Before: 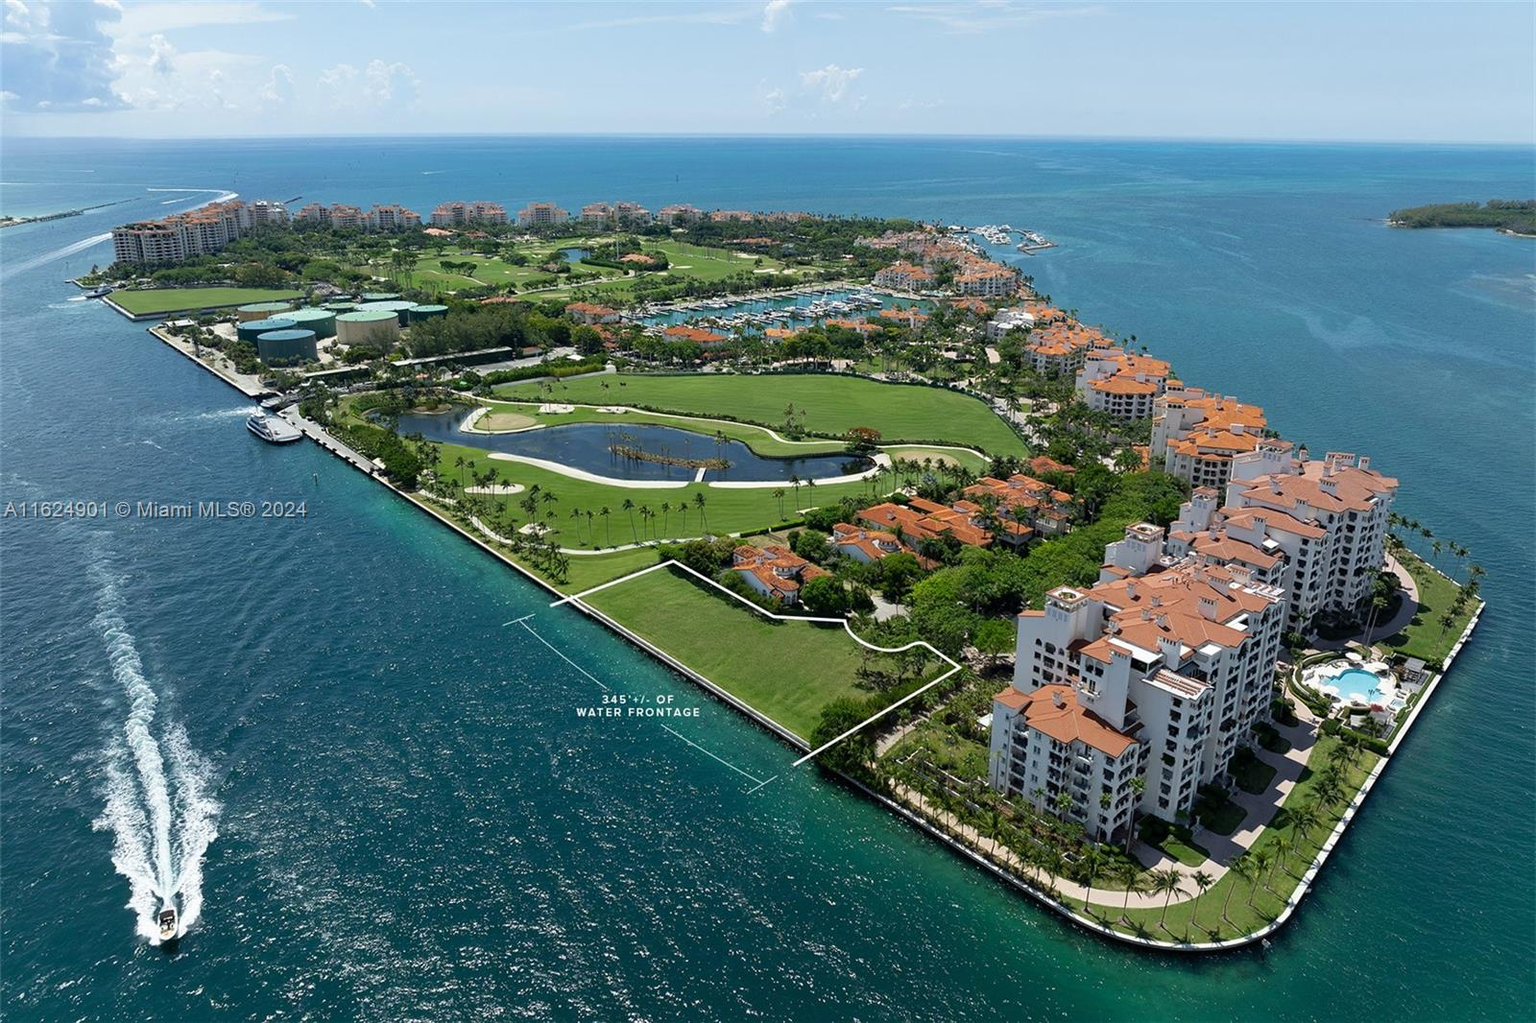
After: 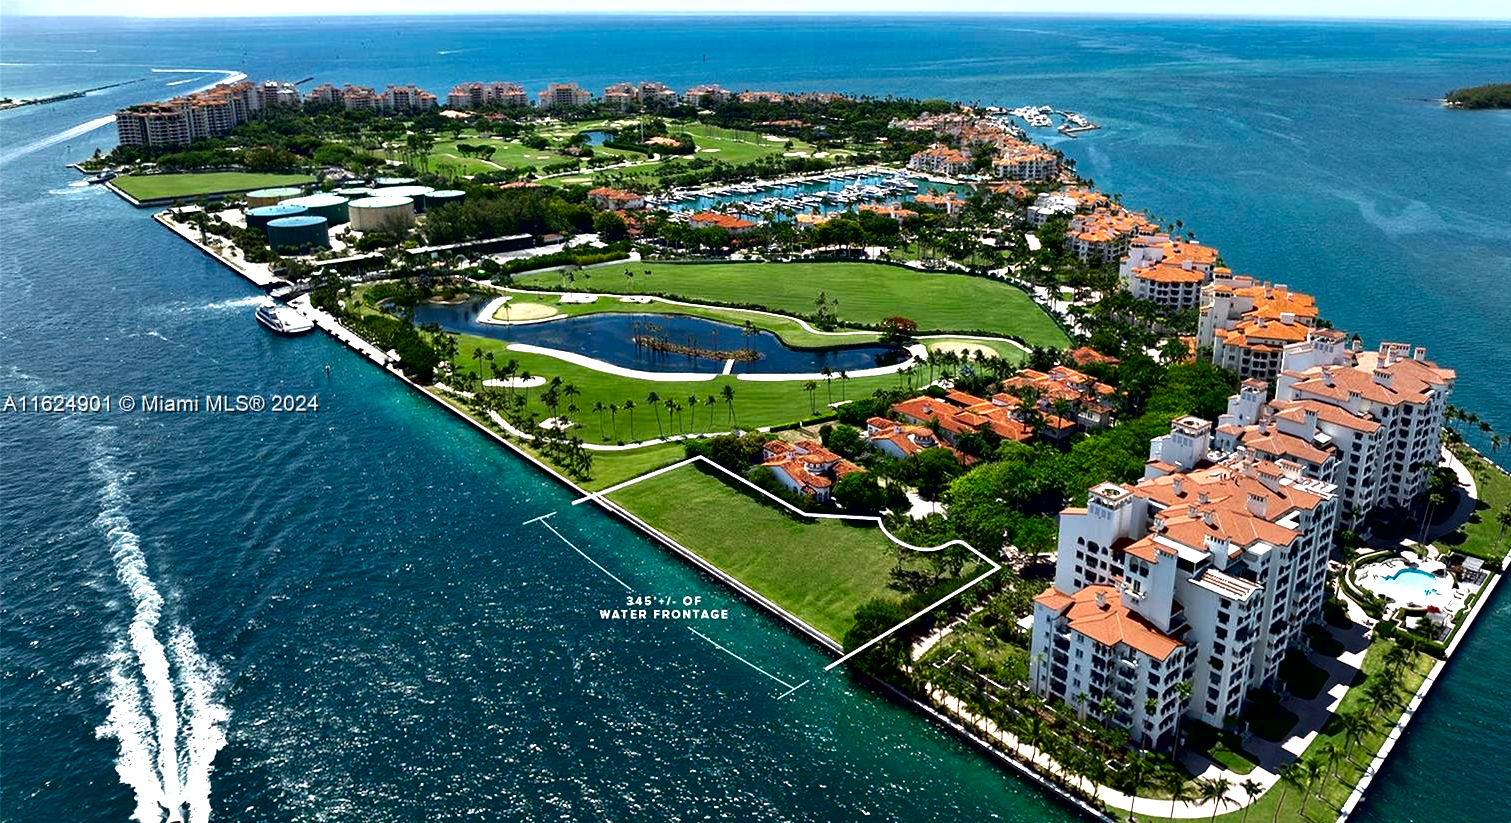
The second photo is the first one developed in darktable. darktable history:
crop and rotate: angle 0.061°, top 11.973%, right 5.411%, bottom 10.649%
contrast brightness saturation: brightness -0.203, saturation 0.078
contrast equalizer: y [[0.6 ×6], [0.55 ×6], [0 ×6], [0 ×6], [0 ×6]]
exposure: black level correction 0.001, exposure 0.499 EV, compensate exposure bias true, compensate highlight preservation false
